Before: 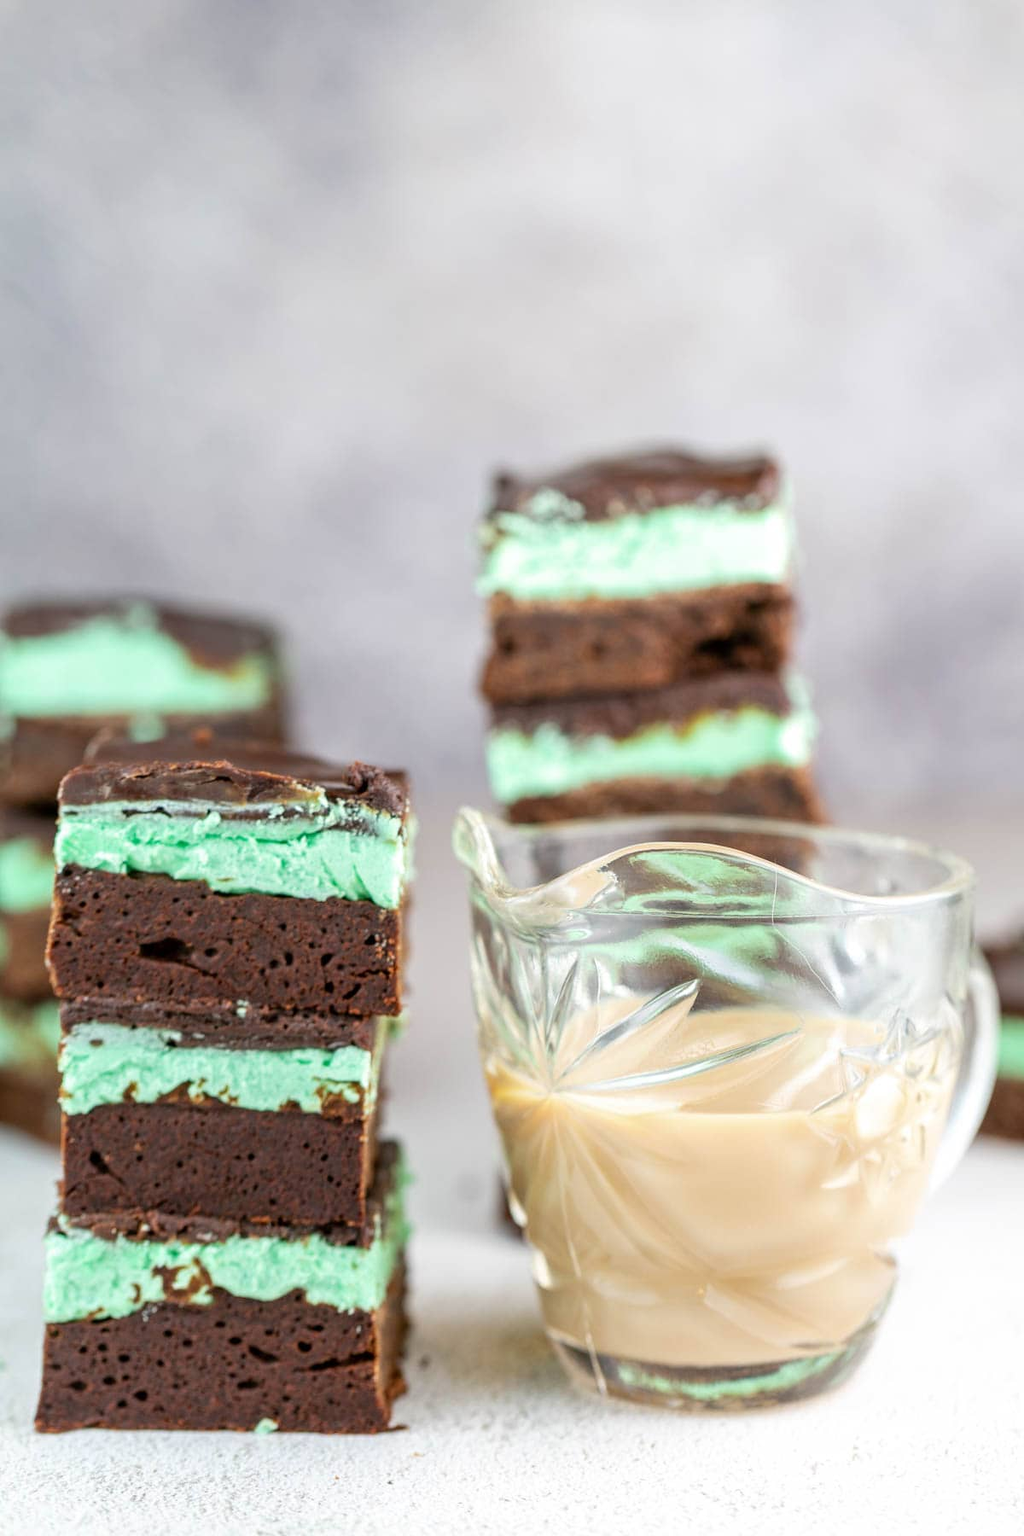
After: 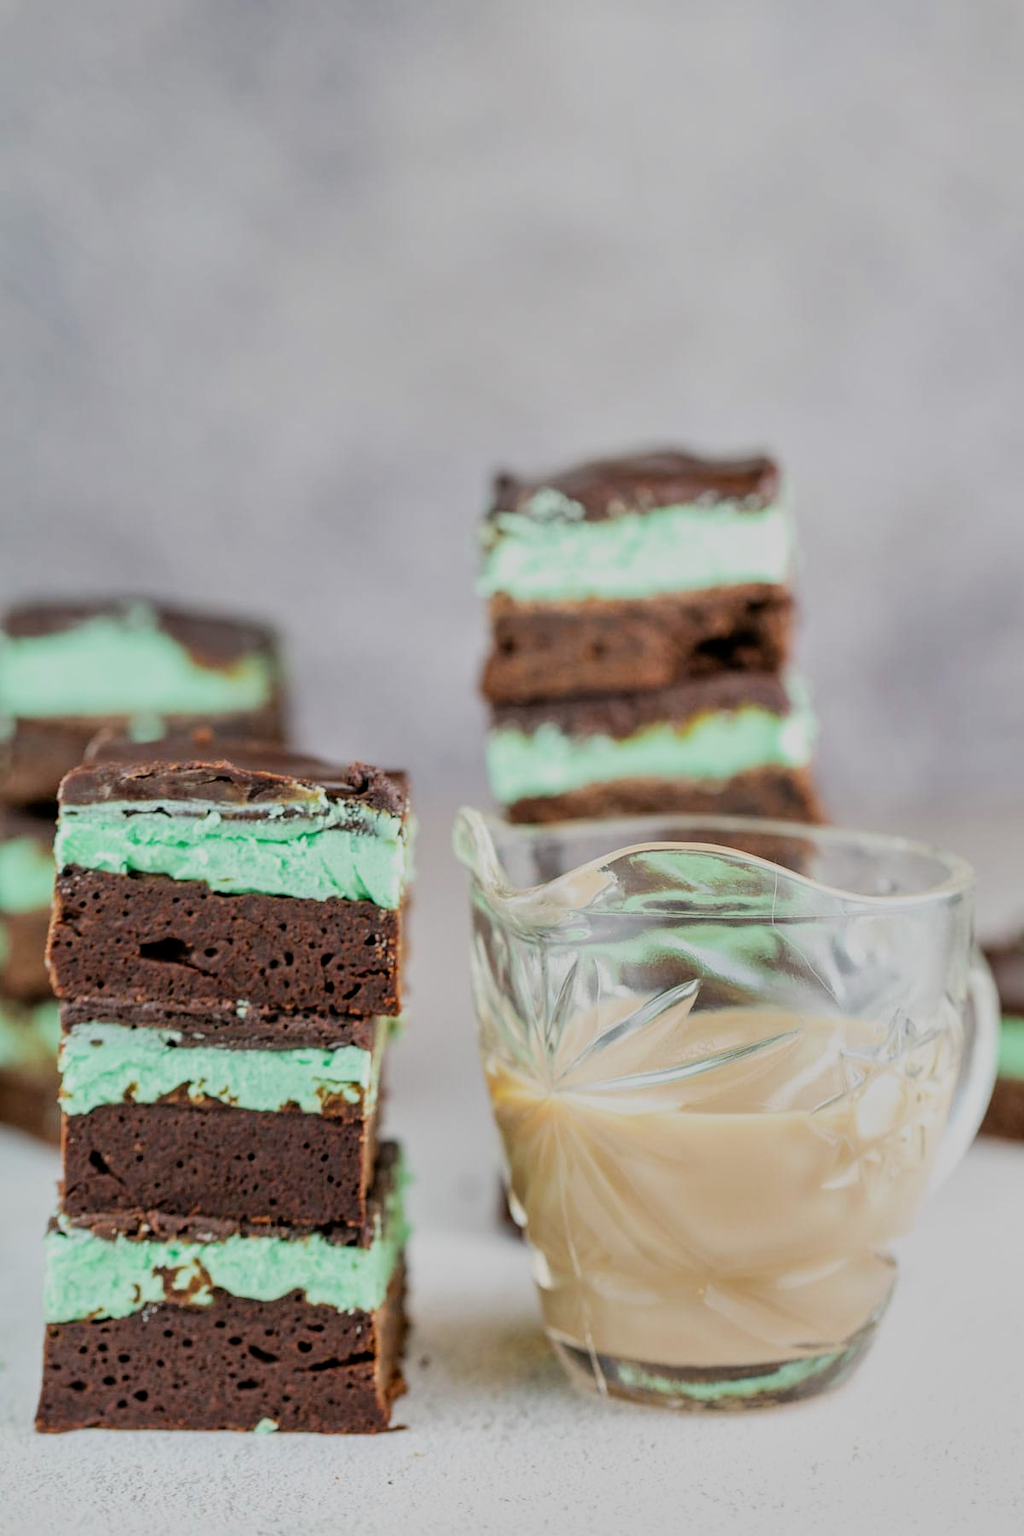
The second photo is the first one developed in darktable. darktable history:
filmic rgb: black relative exposure -7.65 EV, white relative exposure 4.56 EV, hardness 3.61
shadows and highlights: soften with gaussian
